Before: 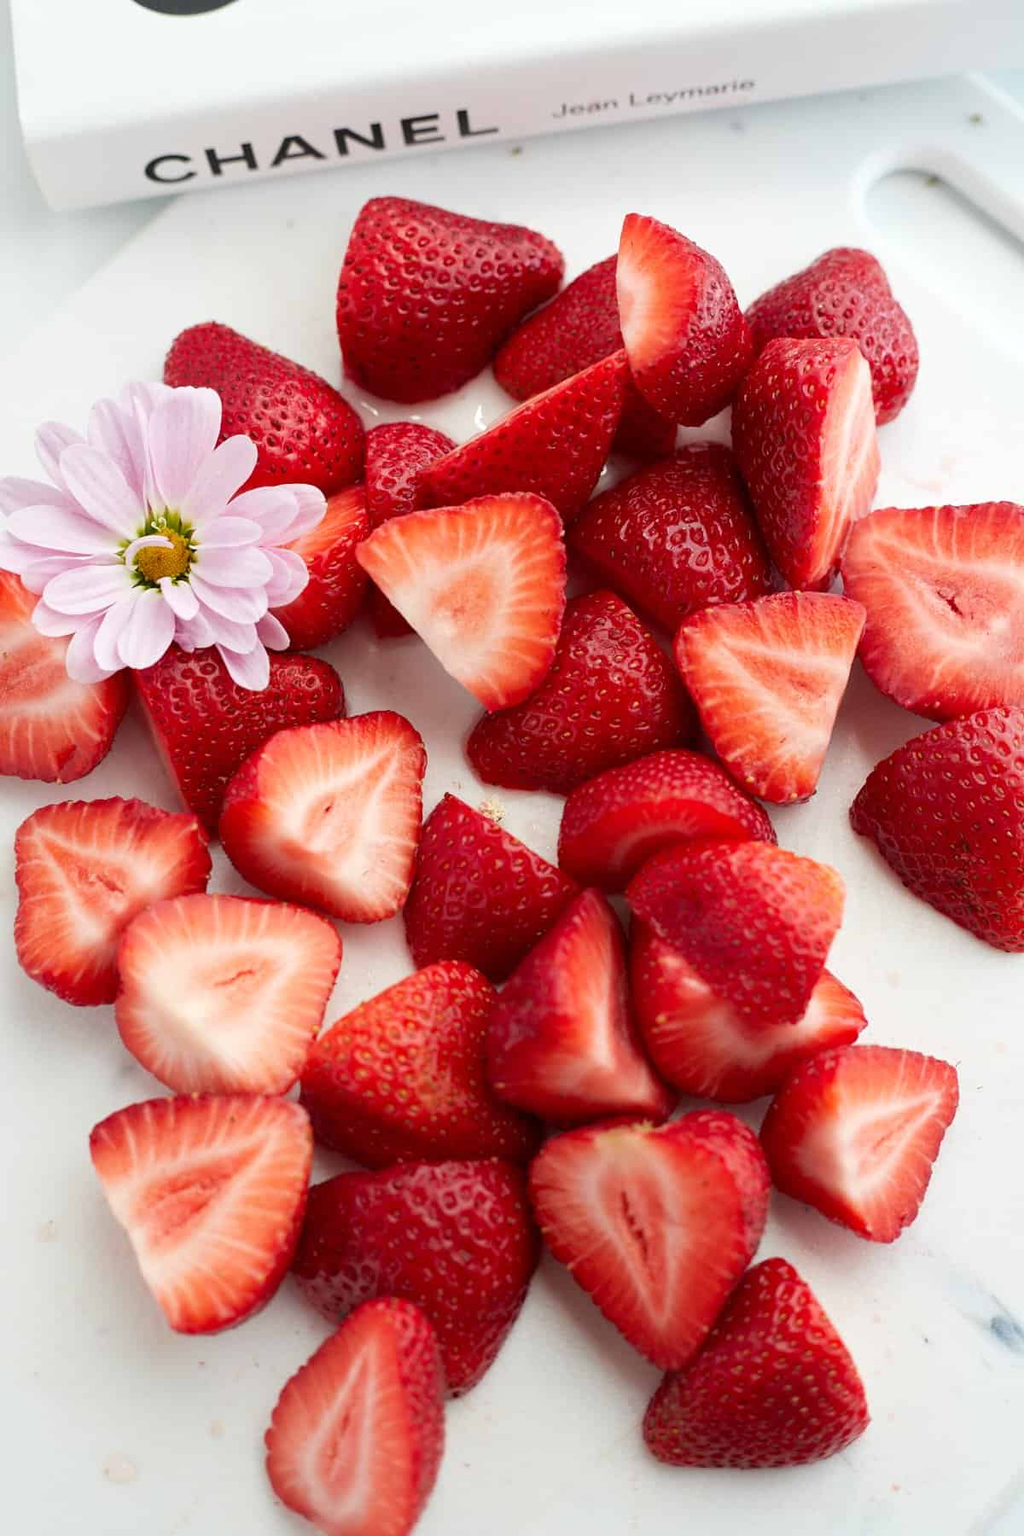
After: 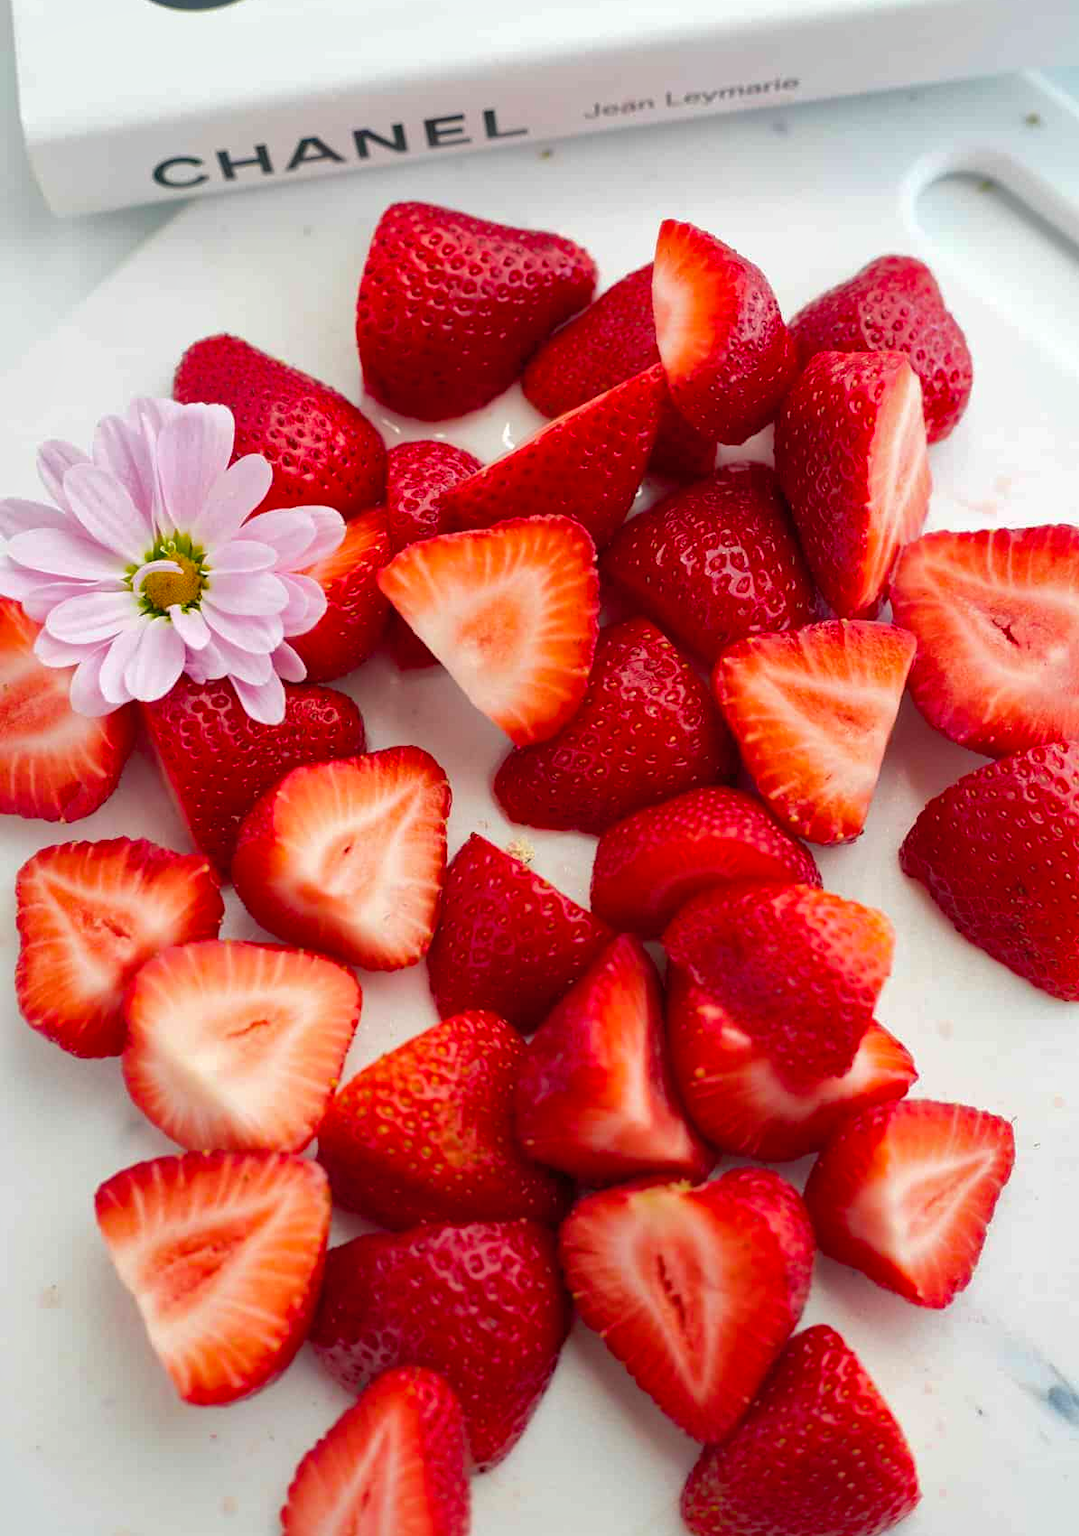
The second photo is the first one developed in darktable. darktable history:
shadows and highlights: on, module defaults
color balance rgb: shadows lift › chroma 5.282%, shadows lift › hue 239.3°, perceptual saturation grading › global saturation 35.764%
crop: top 0.39%, right 0.264%, bottom 5.076%
